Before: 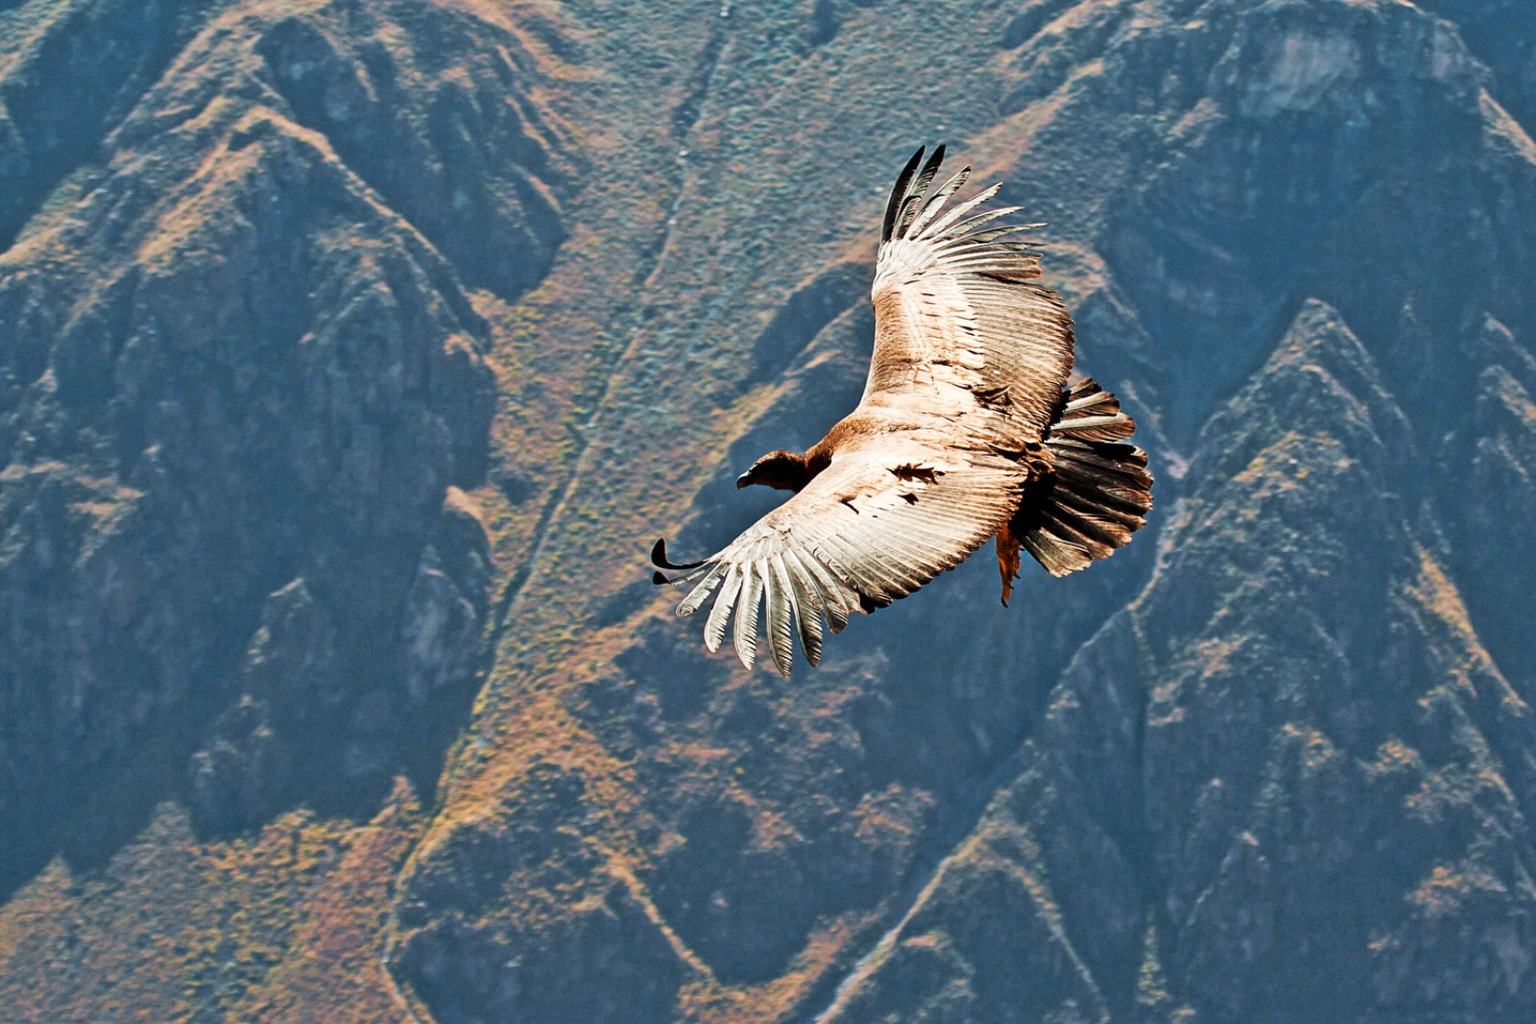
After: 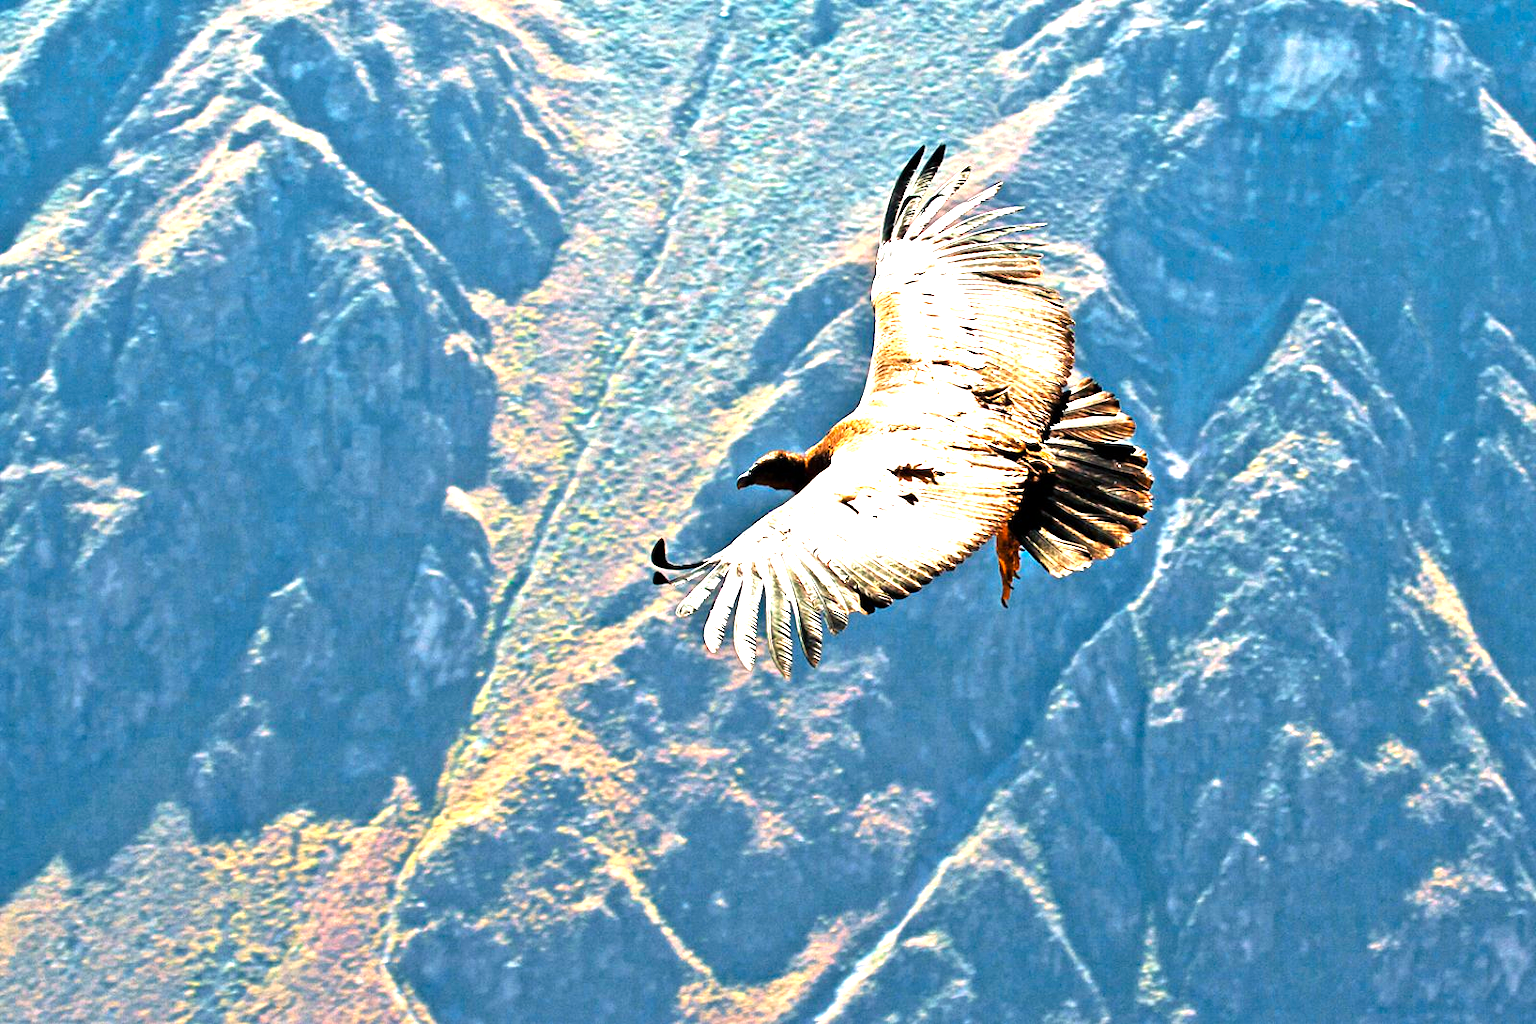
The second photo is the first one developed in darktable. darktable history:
exposure: exposure 1.268 EV, compensate highlight preservation false
color balance rgb: shadows lift › chroma 5.636%, shadows lift › hue 238.29°, perceptual saturation grading › global saturation 9.857%, global vibrance 25.063%, contrast 19.774%
